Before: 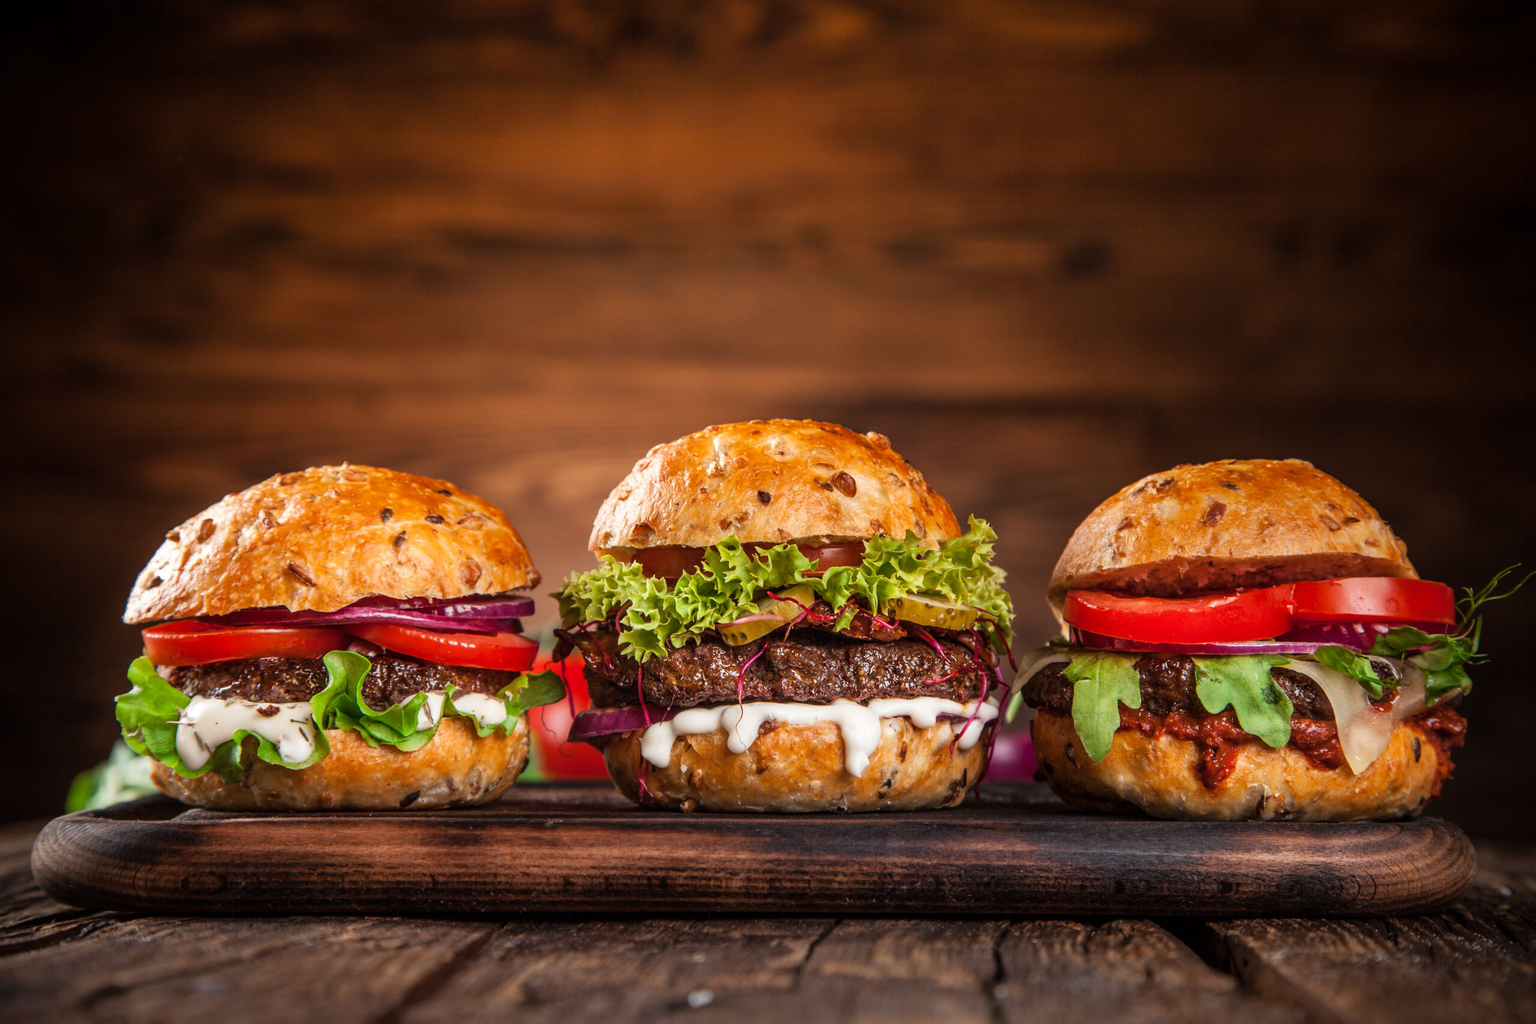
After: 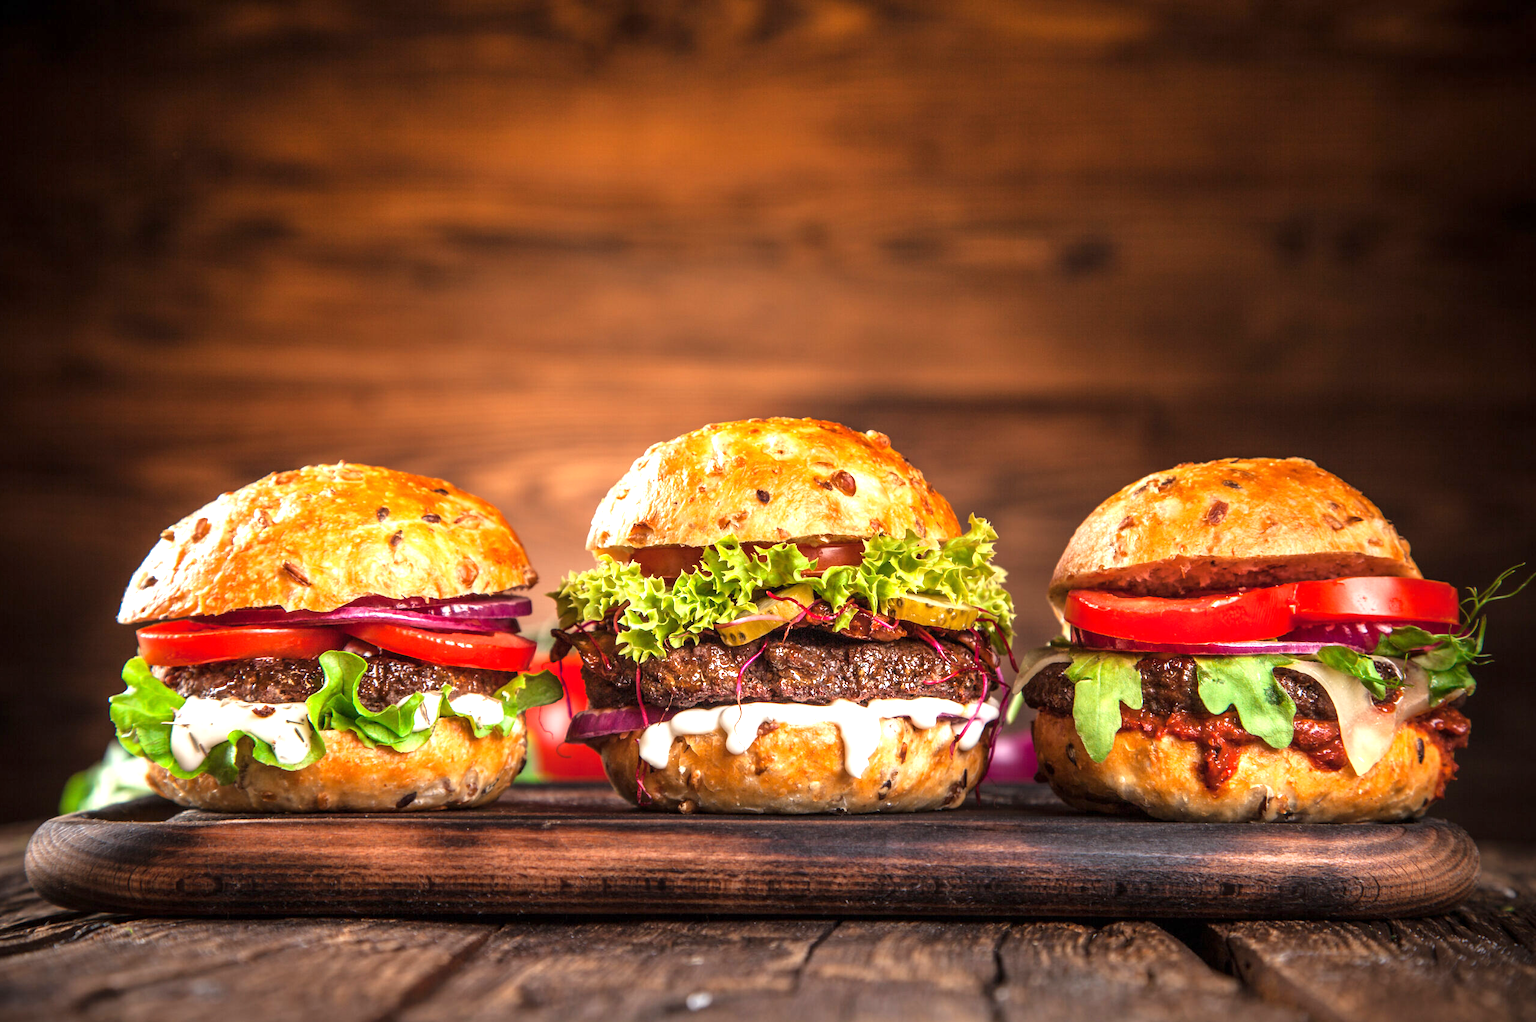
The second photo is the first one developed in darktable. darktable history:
crop: left 0.434%, top 0.485%, right 0.244%, bottom 0.386%
exposure: exposure 1 EV, compensate highlight preservation false
